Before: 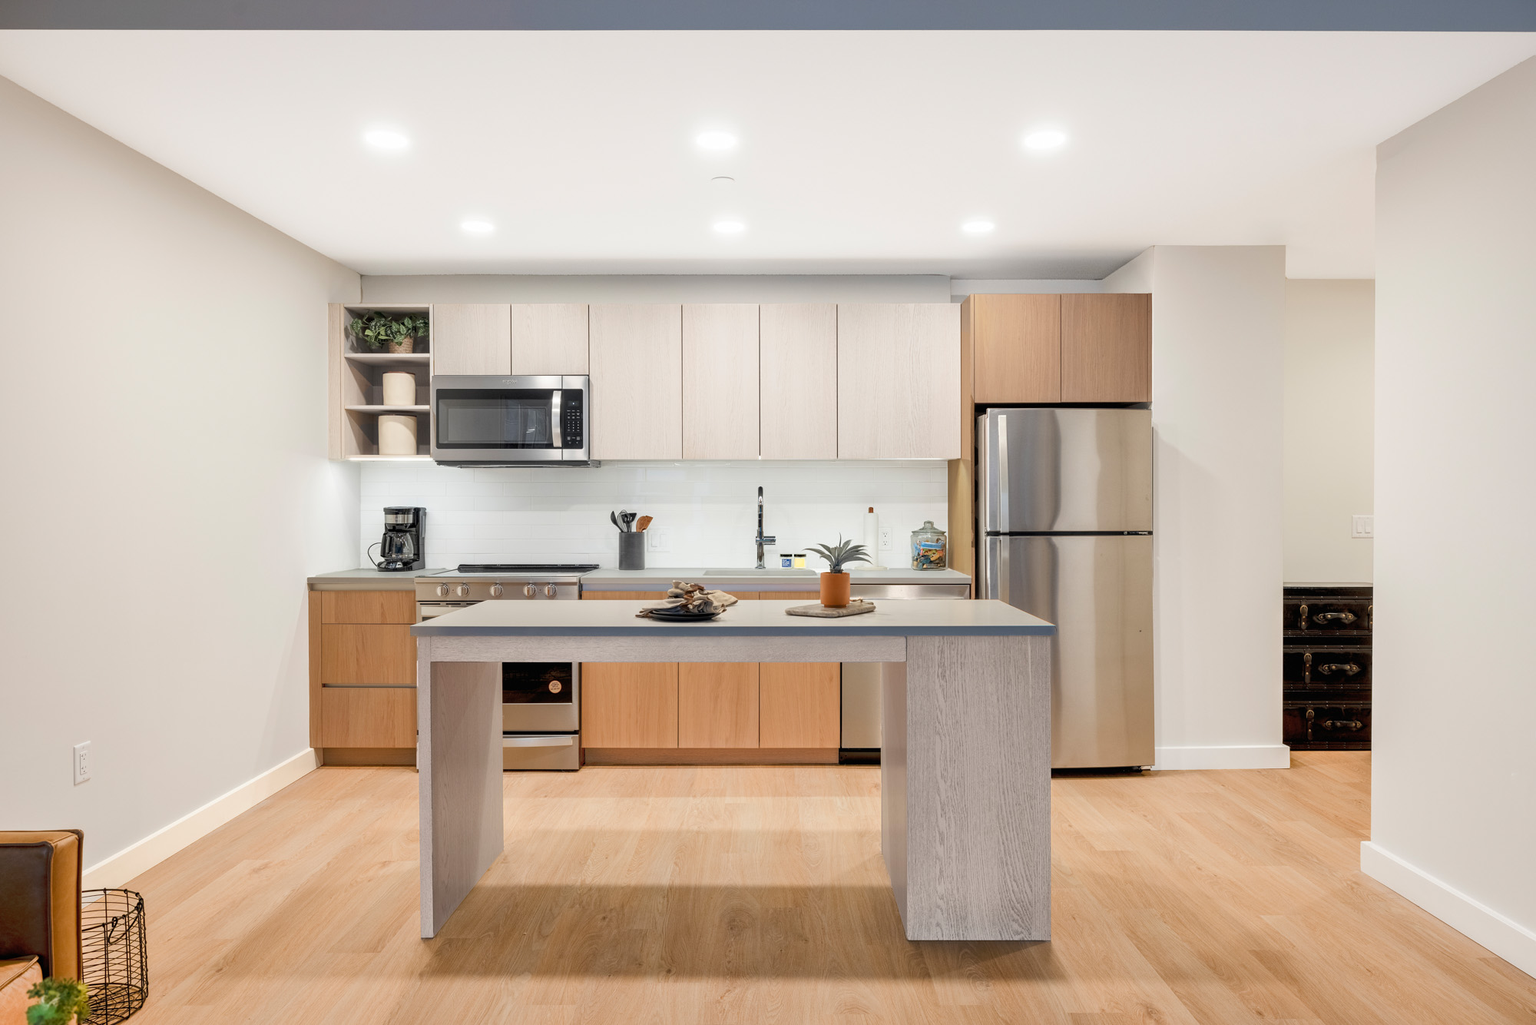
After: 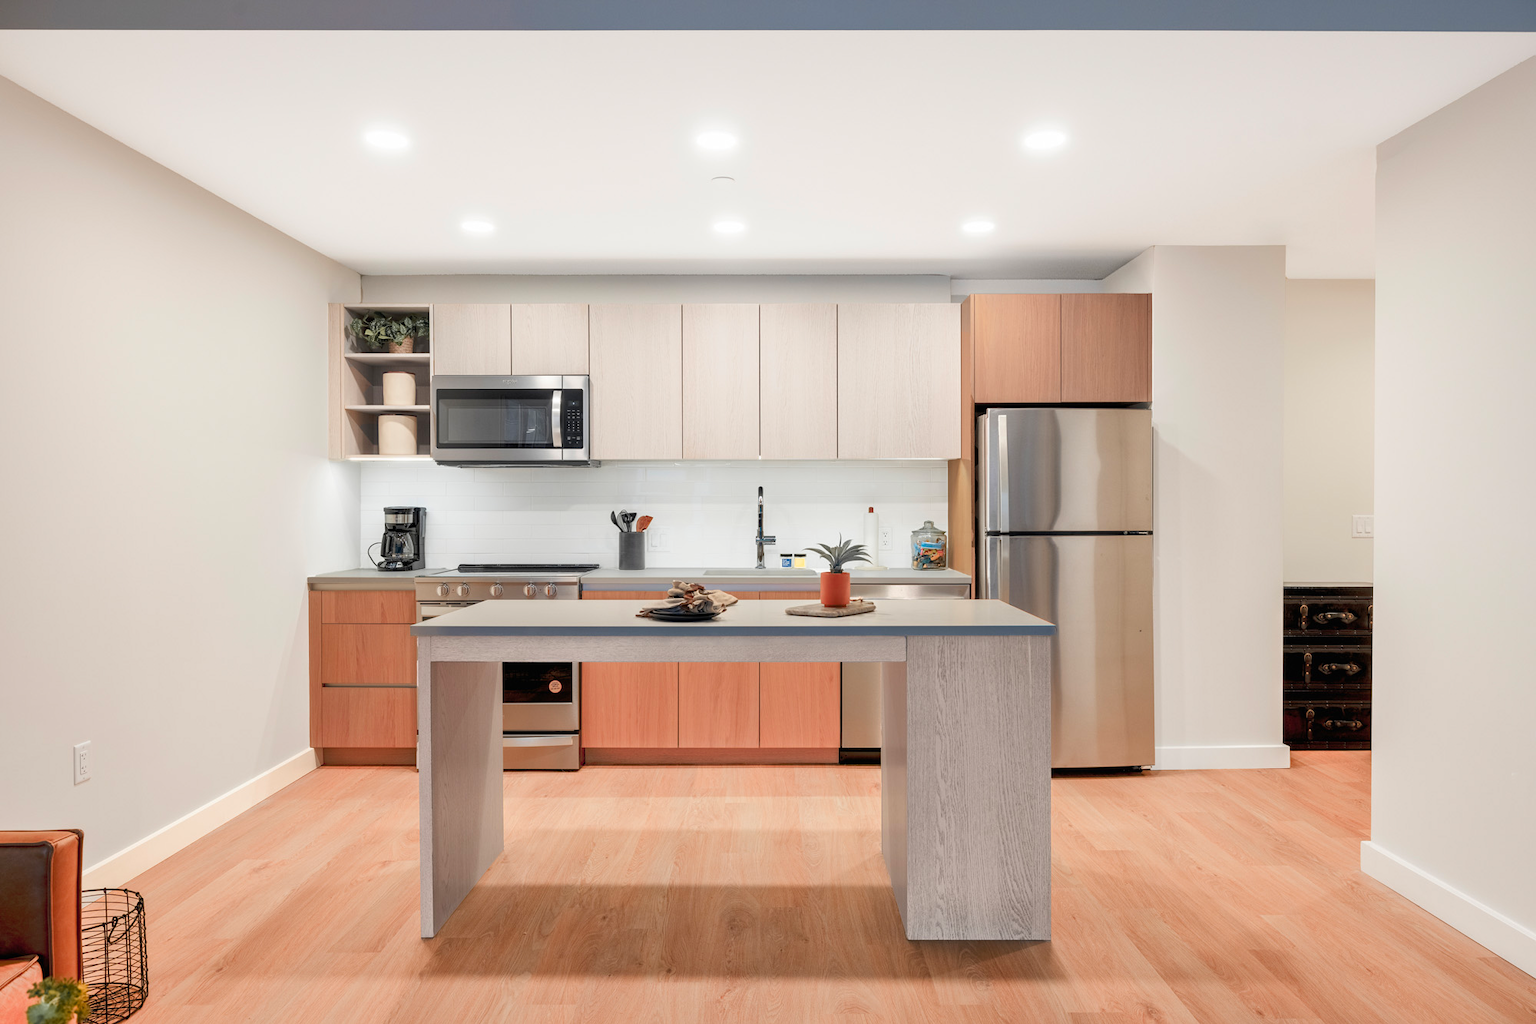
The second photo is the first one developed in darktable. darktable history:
color zones: curves: ch1 [(0.263, 0.53) (0.376, 0.287) (0.487, 0.512) (0.748, 0.547) (1, 0.513)]; ch2 [(0.262, 0.45) (0.751, 0.477)], mix 42.15%
